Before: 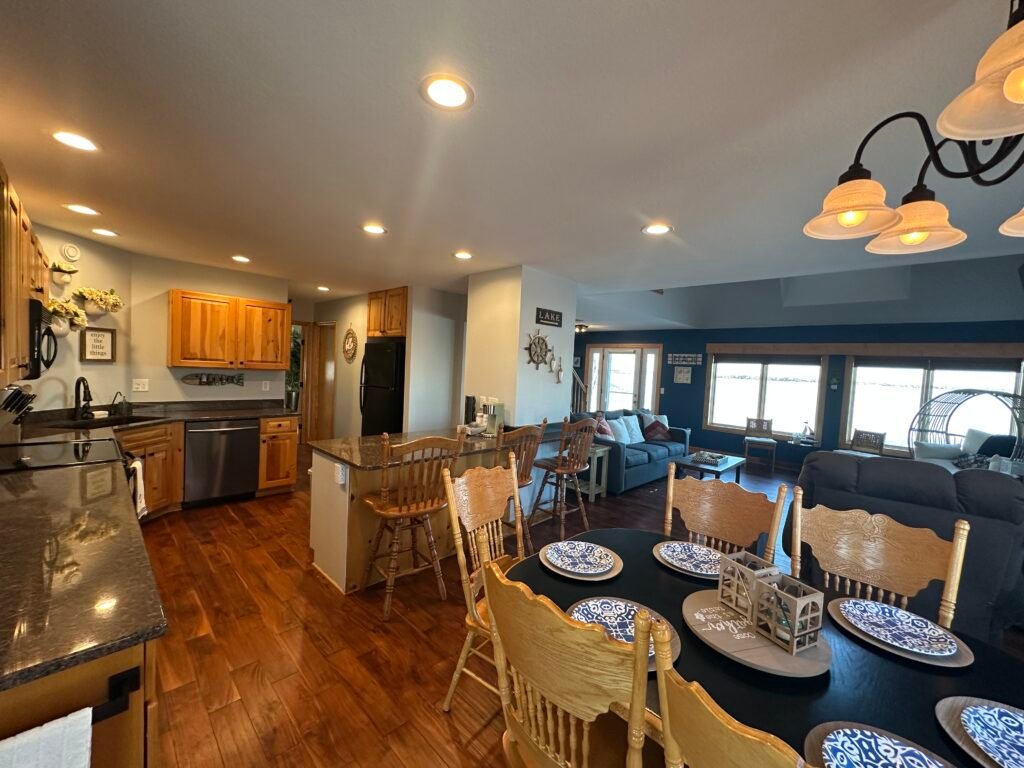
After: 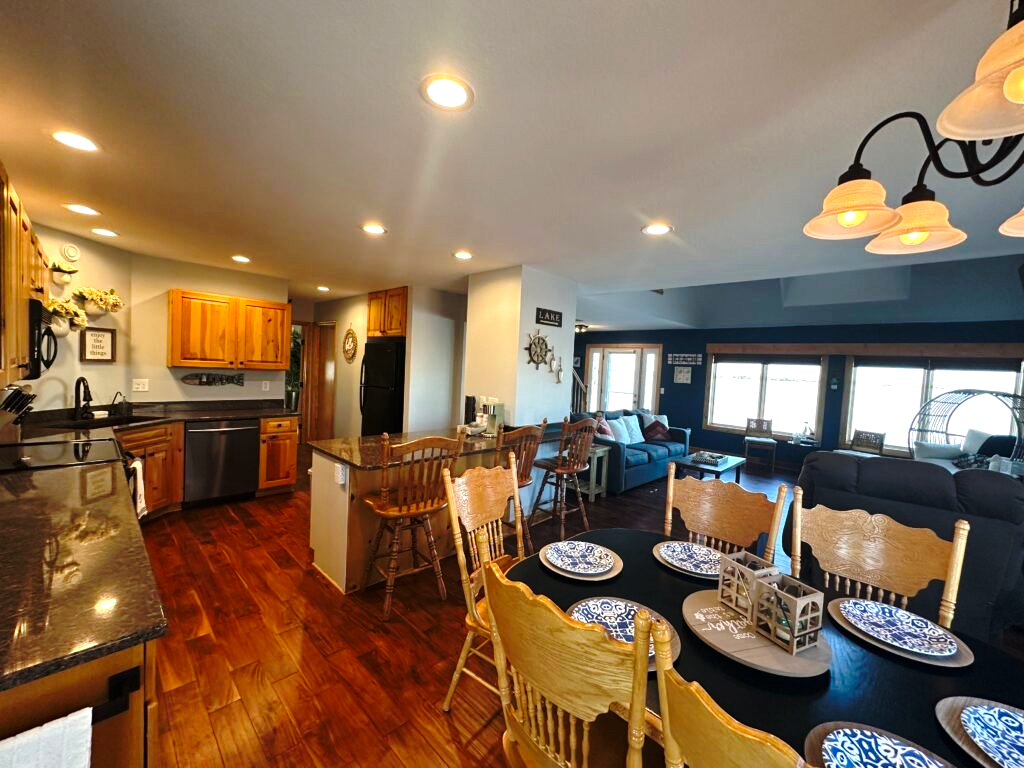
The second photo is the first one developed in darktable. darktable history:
base curve: curves: ch0 [(0, 0) (0.073, 0.04) (0.157, 0.139) (0.492, 0.492) (0.758, 0.758) (1, 1)], preserve colors none
exposure: exposure 0.426 EV, compensate highlight preservation false
